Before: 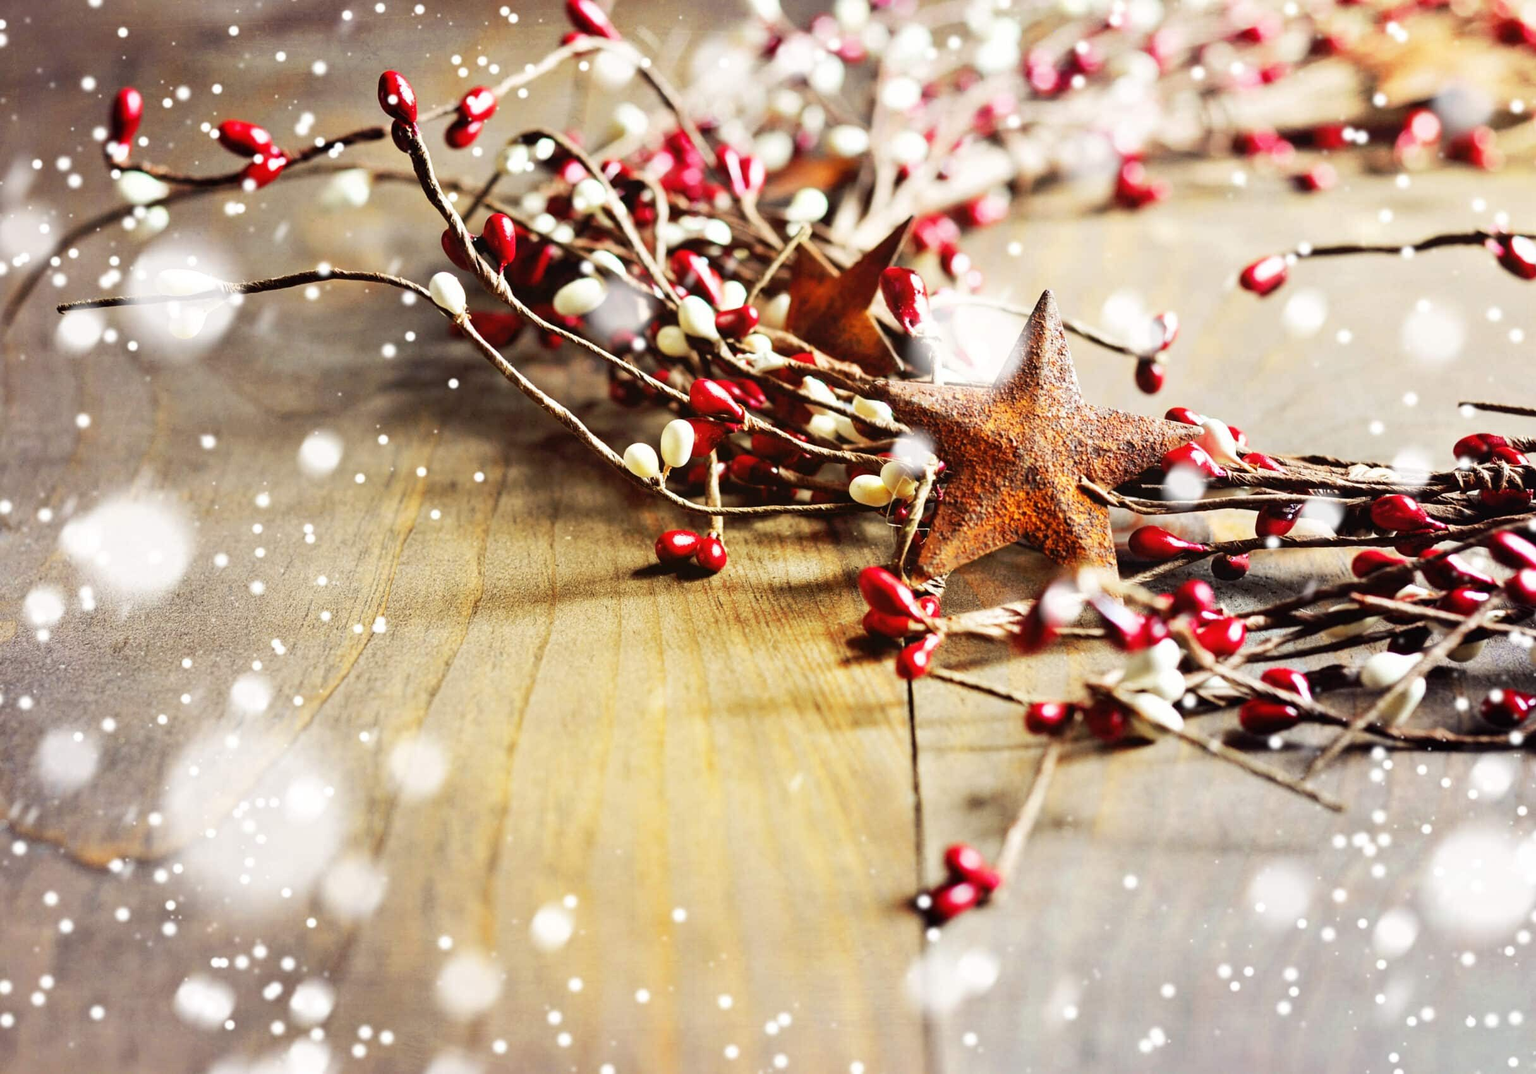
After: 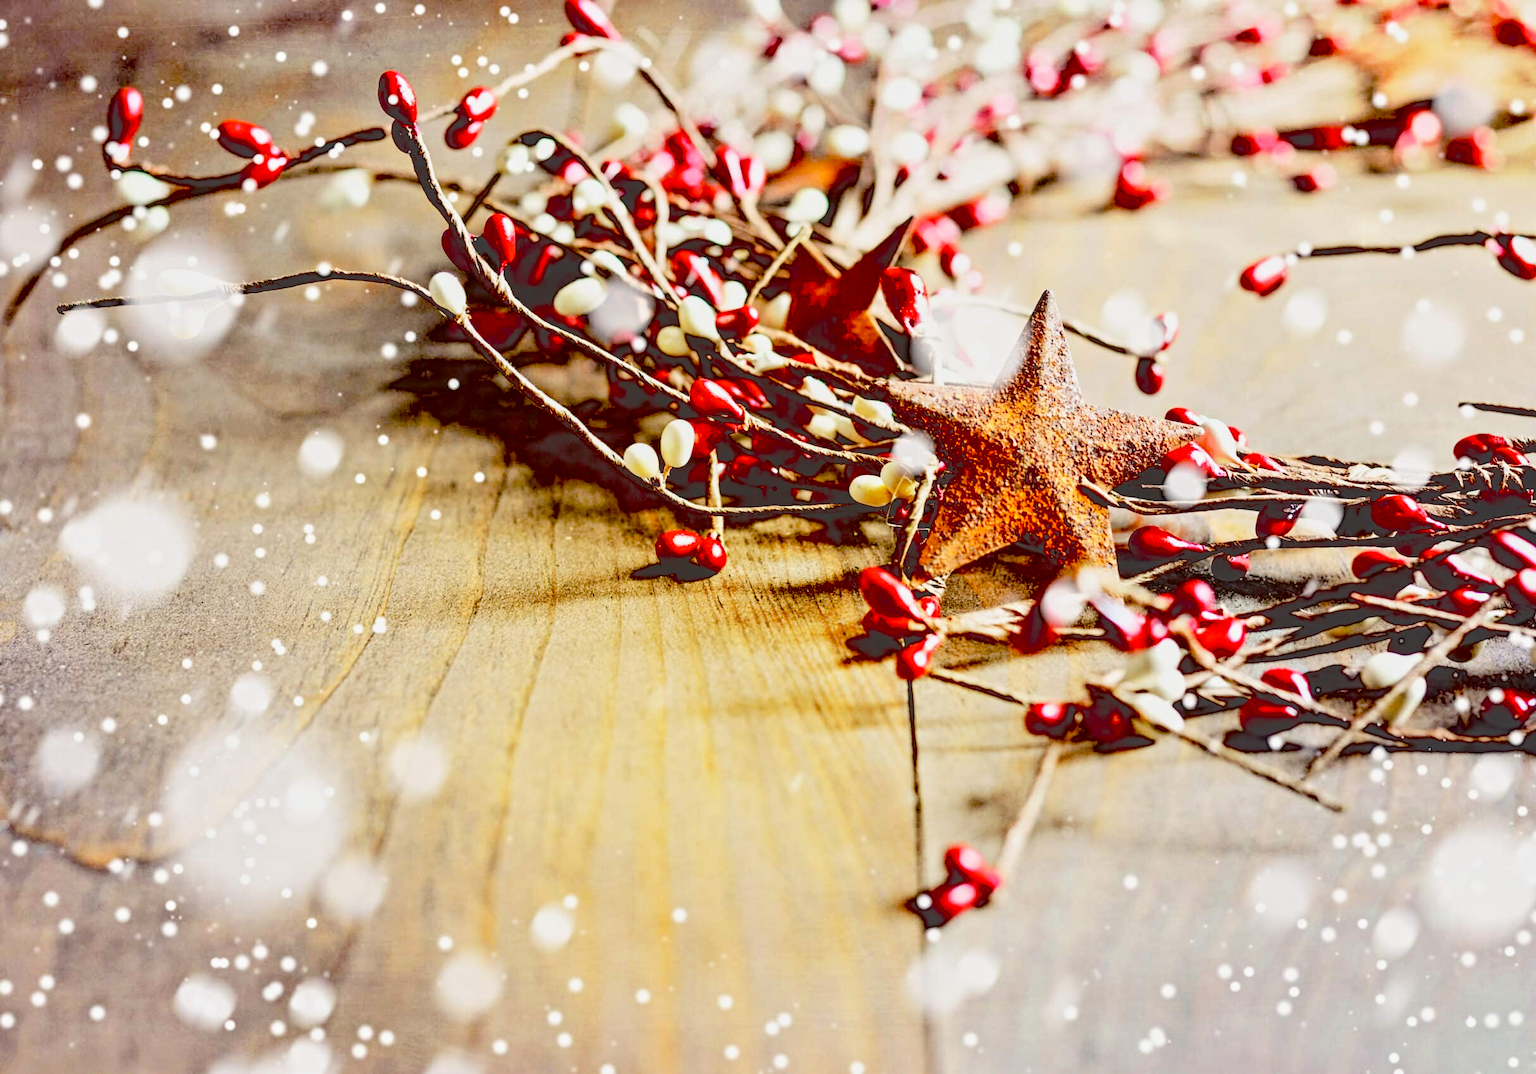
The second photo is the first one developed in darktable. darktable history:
color zones: curves: ch0 [(0, 0.613) (0.01, 0.613) (0.245, 0.448) (0.498, 0.529) (0.642, 0.665) (0.879, 0.777) (0.99, 0.613)]; ch1 [(0, 0) (0.143, 0) (0.286, 0) (0.429, 0) (0.571, 0) (0.714, 0) (0.857, 0)], mix -93.41%
exposure: black level correction 0.056, exposure -0.039 EV, compensate highlight preservation false
contrast equalizer: y [[0.5, 0.501, 0.525, 0.597, 0.58, 0.514], [0.5 ×6], [0.5 ×6], [0 ×6], [0 ×6]]
global tonemap: drago (0.7, 100)
